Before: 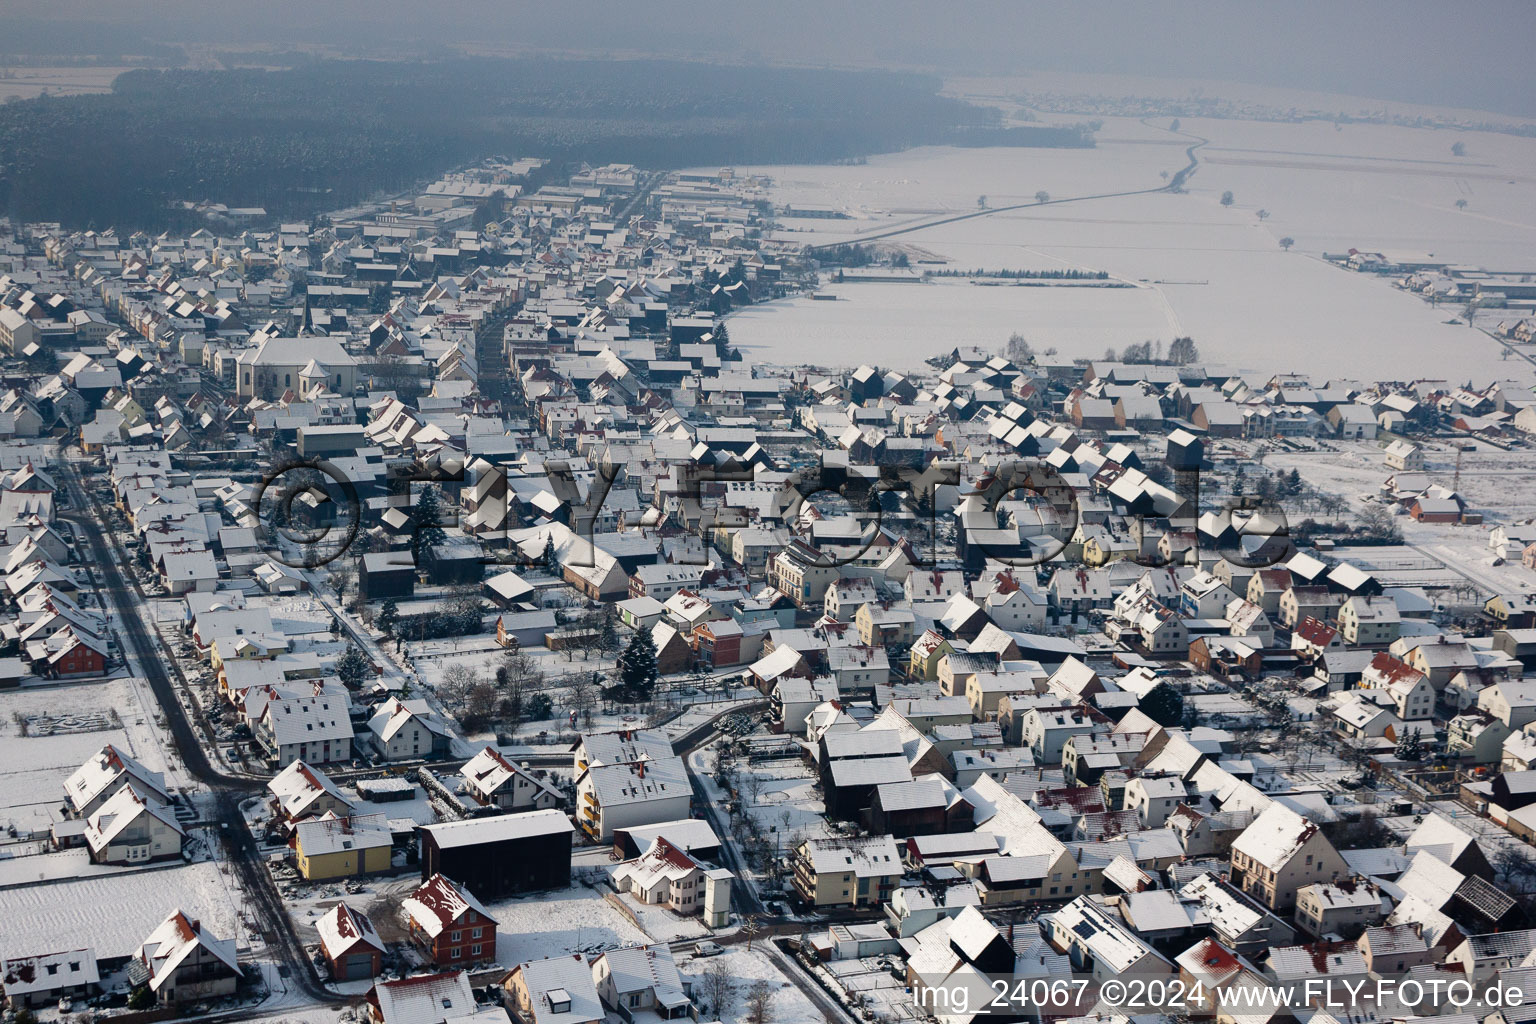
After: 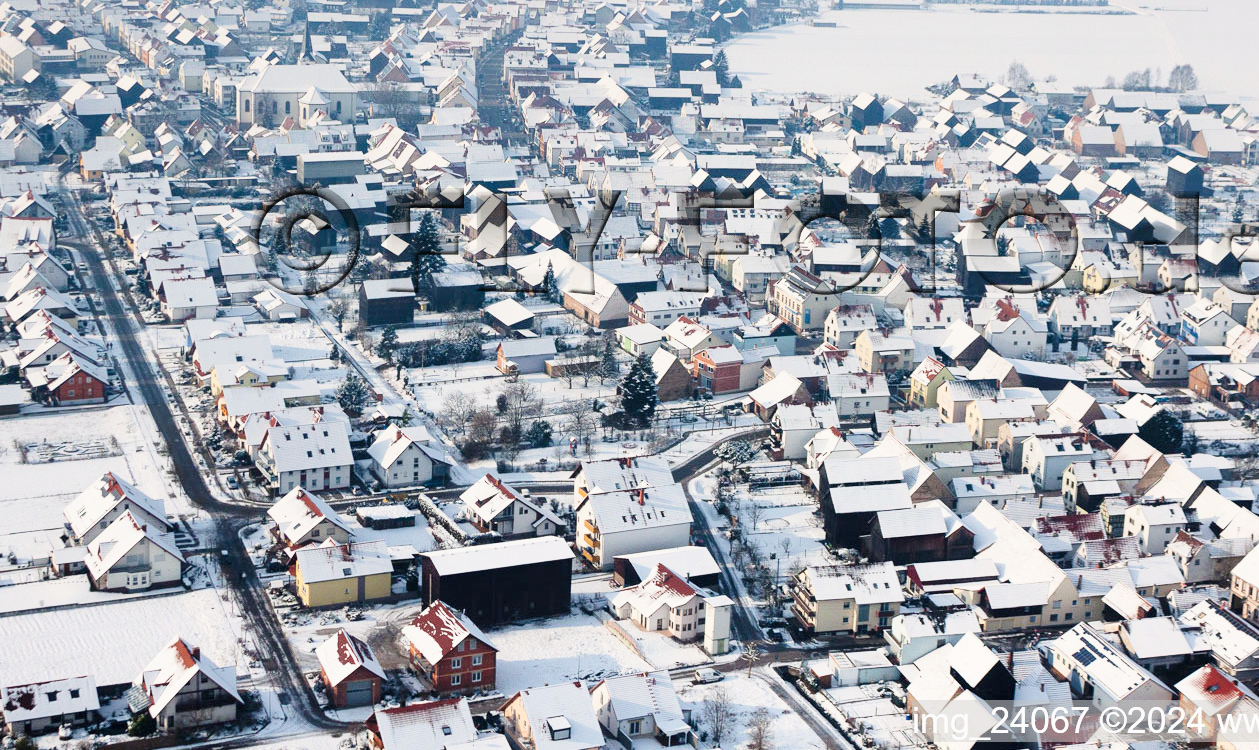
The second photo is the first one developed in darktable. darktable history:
filmic rgb: black relative exposure -7.65 EV, white relative exposure 4.56 EV, hardness 3.61, contrast 0.995, contrast in shadows safe
contrast brightness saturation: contrast 0.083, saturation 0.021
exposure: black level correction 0, exposure 1.62 EV, compensate highlight preservation false
crop: top 26.682%, right 18.015%
